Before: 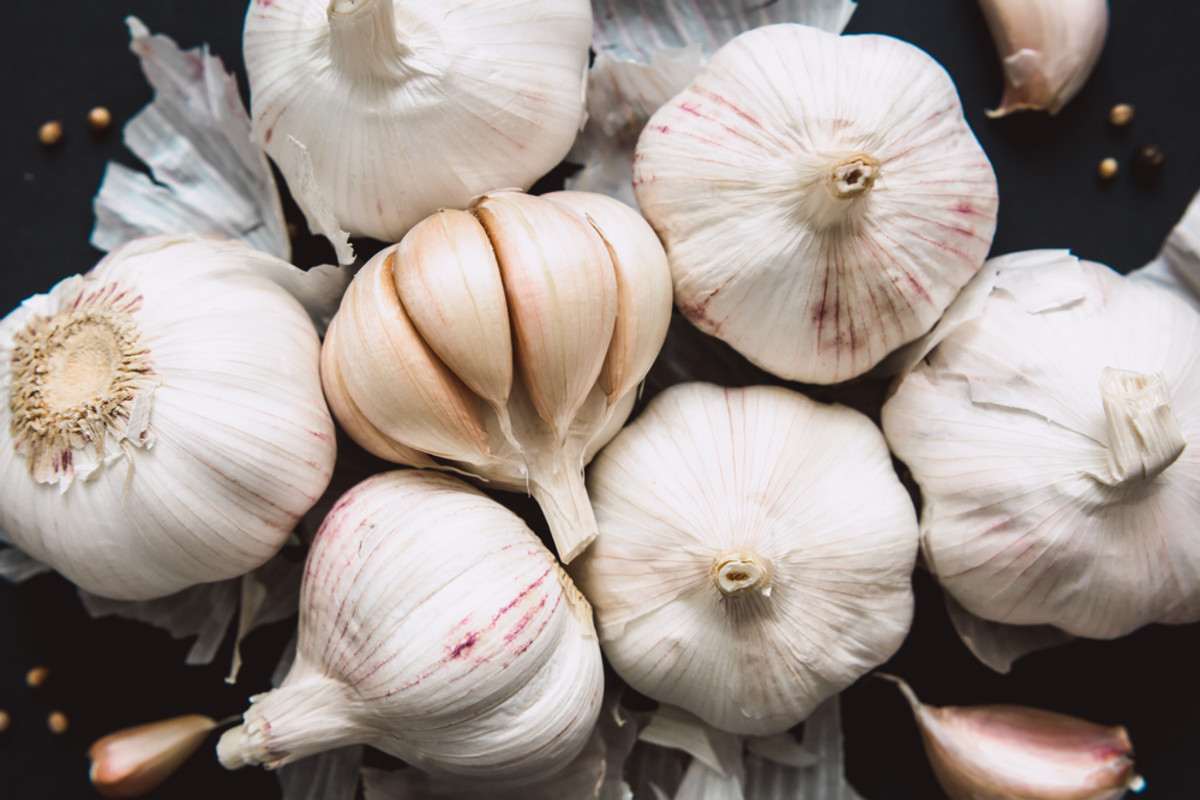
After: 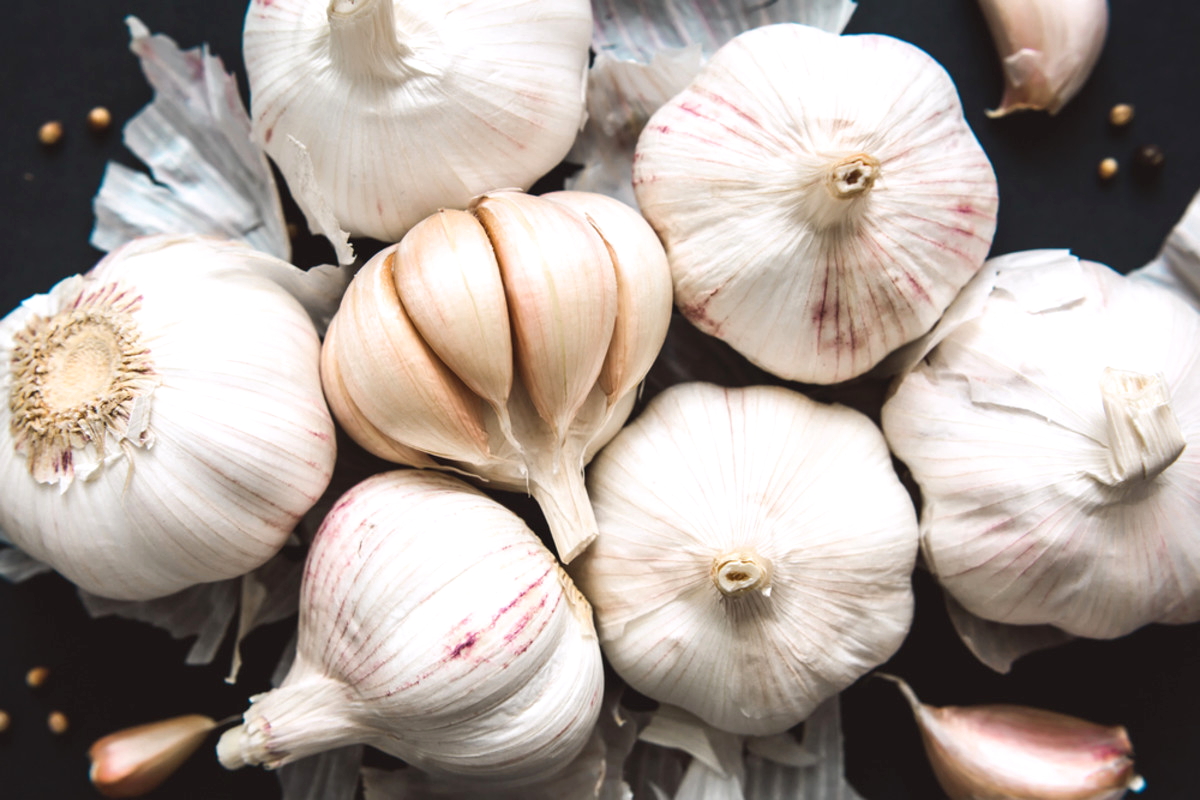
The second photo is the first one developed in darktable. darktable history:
exposure: black level correction 0, exposure 0.302 EV, compensate highlight preservation false
